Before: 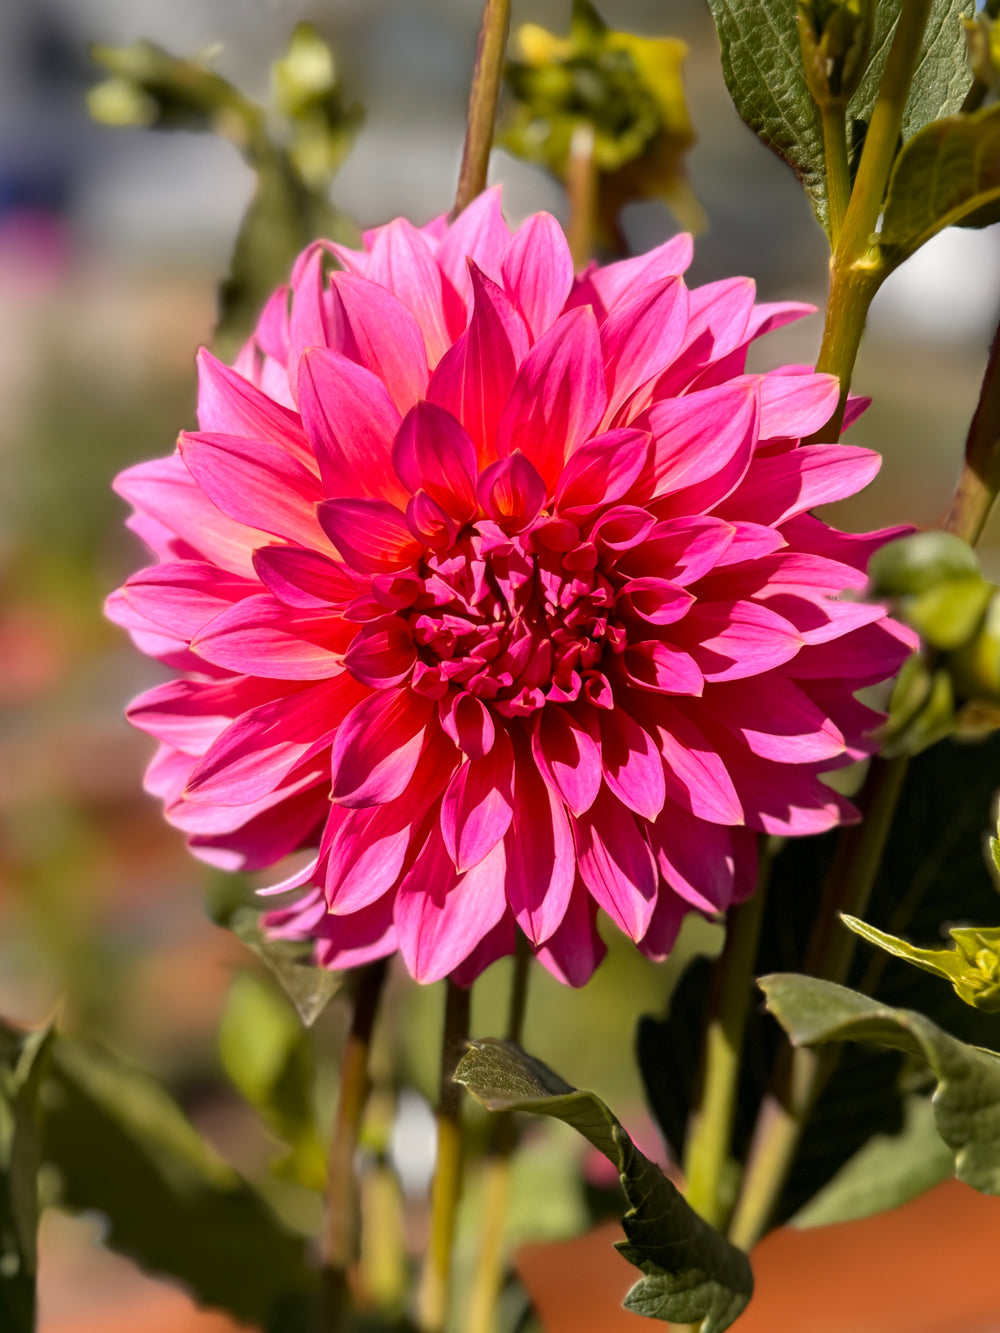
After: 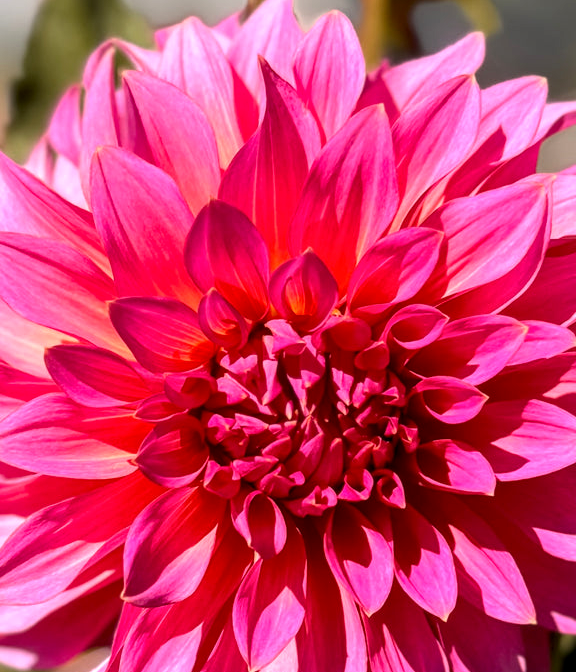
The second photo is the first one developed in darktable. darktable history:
crop: left 20.9%, top 15.143%, right 21.472%, bottom 33.781%
local contrast: on, module defaults
exposure: exposure 0.203 EV, compensate exposure bias true, compensate highlight preservation false
